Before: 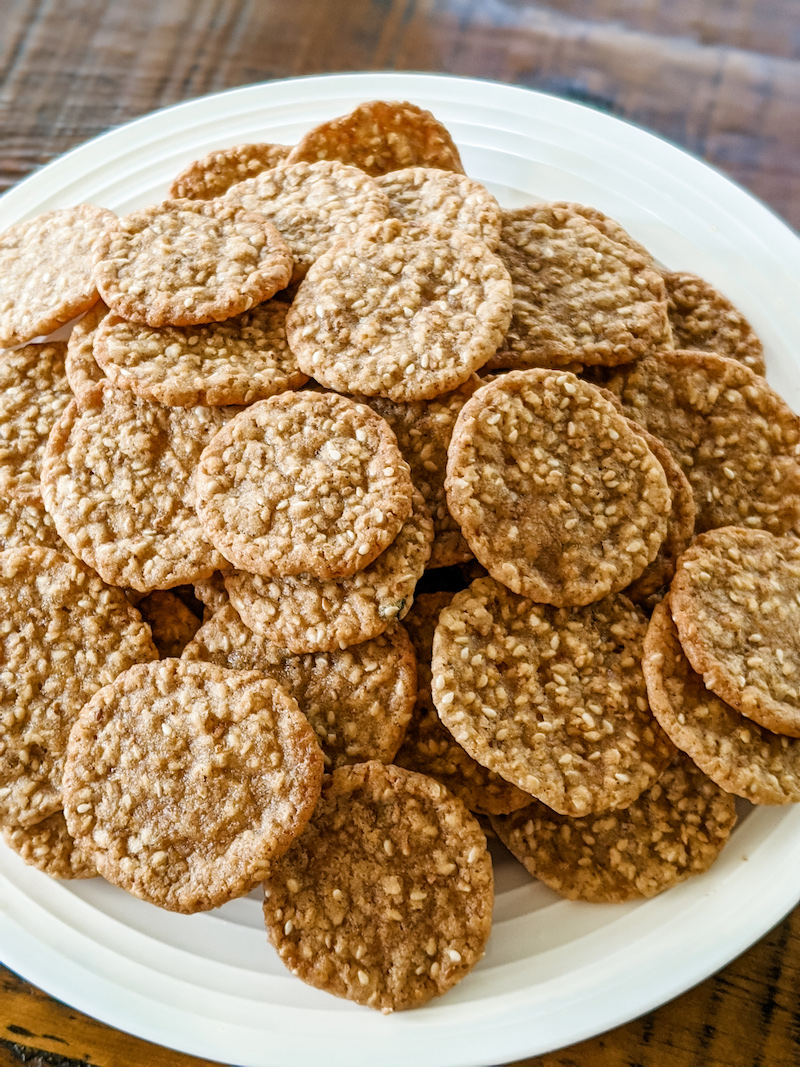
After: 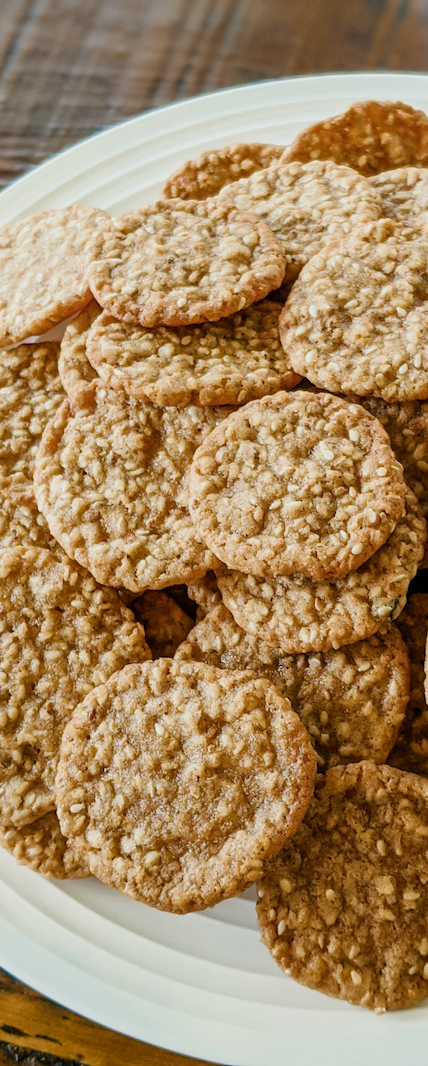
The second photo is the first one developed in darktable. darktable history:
color calibration: output R [0.994, 0.059, -0.119, 0], output G [-0.036, 1.09, -0.119, 0], output B [0.078, -0.108, 0.961, 0], illuminant same as pipeline (D50), adaptation XYZ, x 0.345, y 0.358, temperature 5015.31 K, gamut compression 1.74
crop: left 0.891%, right 45.503%, bottom 0.084%
exposure: exposure -0.257 EV, compensate highlight preservation false
